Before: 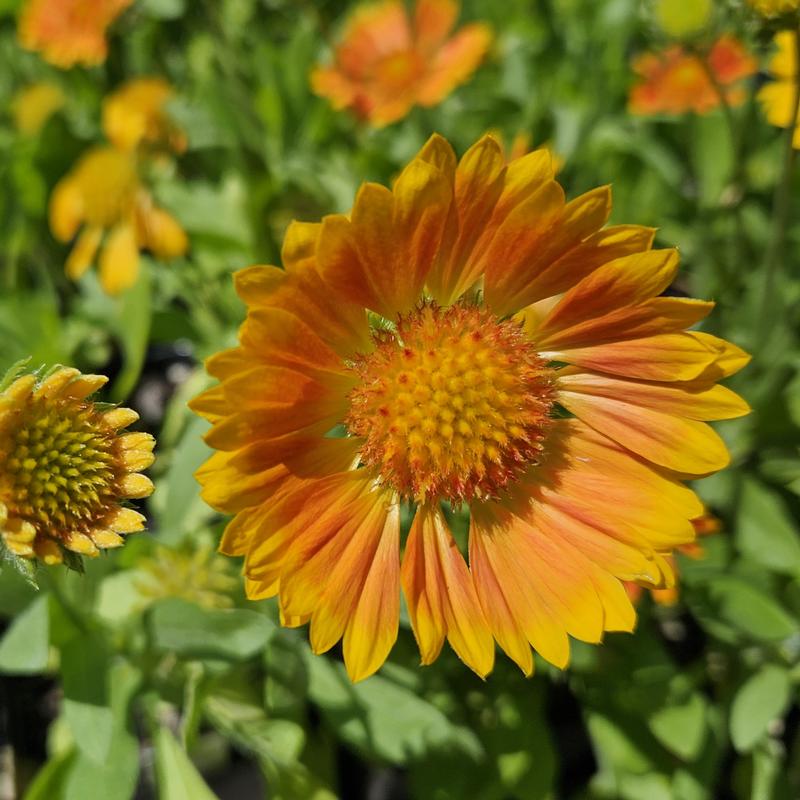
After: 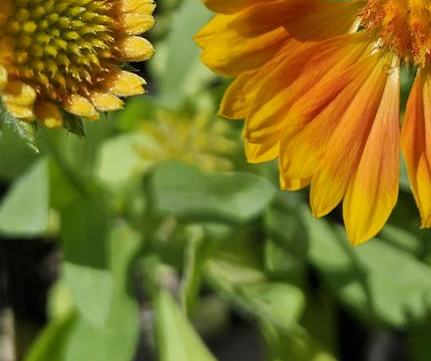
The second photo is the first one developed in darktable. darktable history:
crop and rotate: top 54.649%, right 46.068%, bottom 0.104%
